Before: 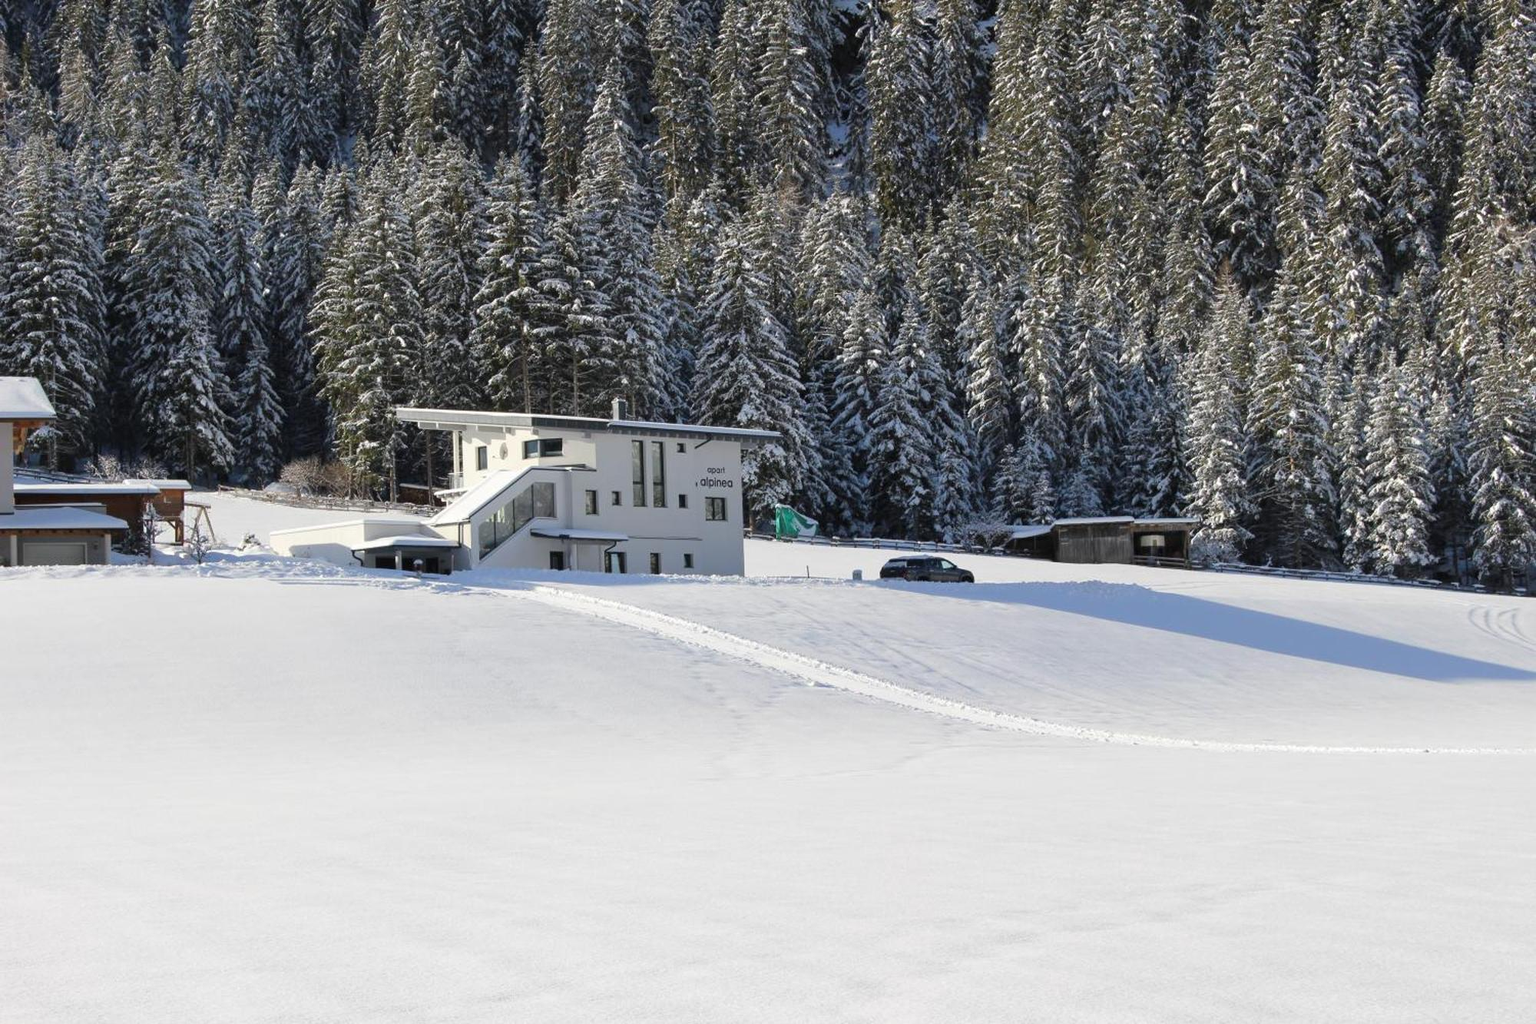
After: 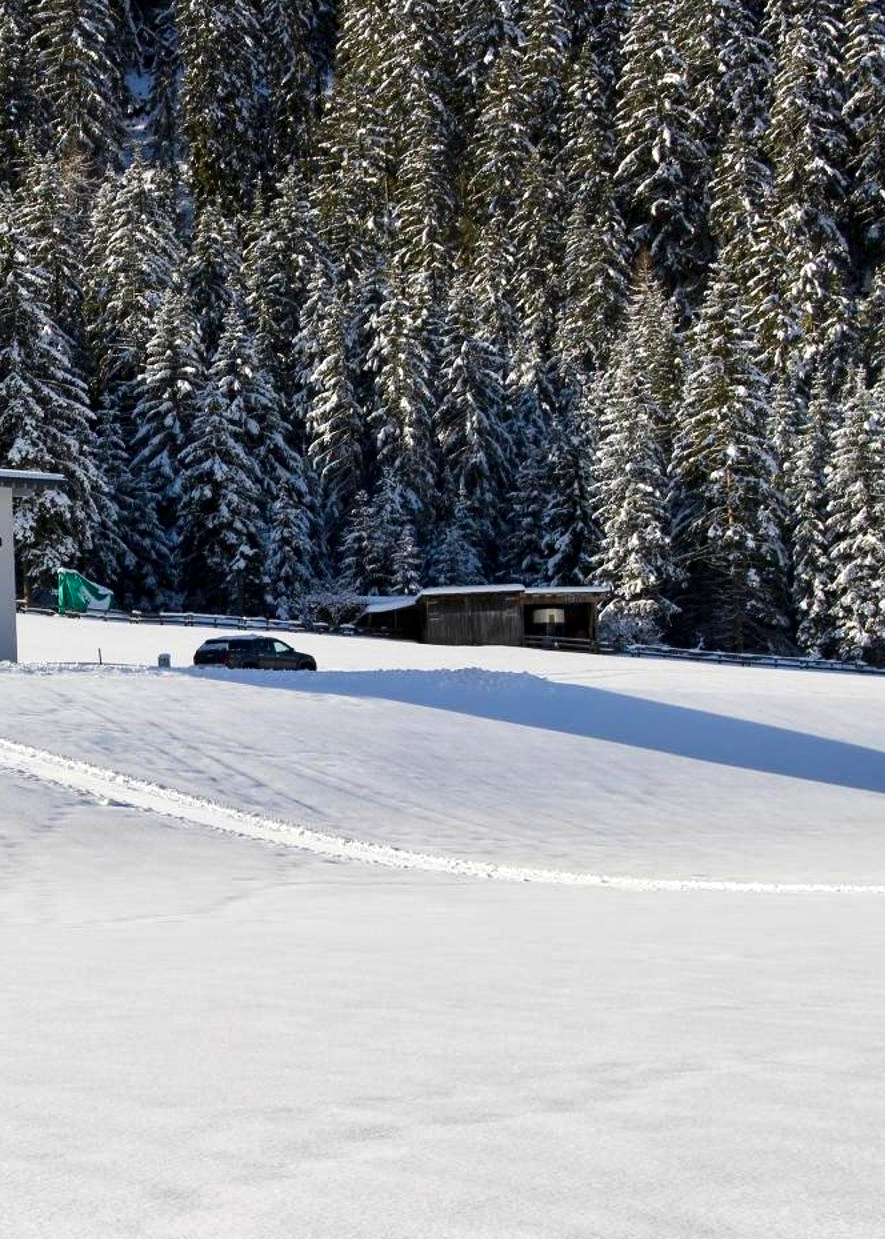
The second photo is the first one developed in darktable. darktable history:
contrast brightness saturation: contrast 0.19, brightness -0.11, saturation 0.21
crop: left 47.628%, top 6.643%, right 7.874%
shadows and highlights: shadows 12, white point adjustment 1.2, soften with gaussian
local contrast: highlights 100%, shadows 100%, detail 120%, midtone range 0.2
